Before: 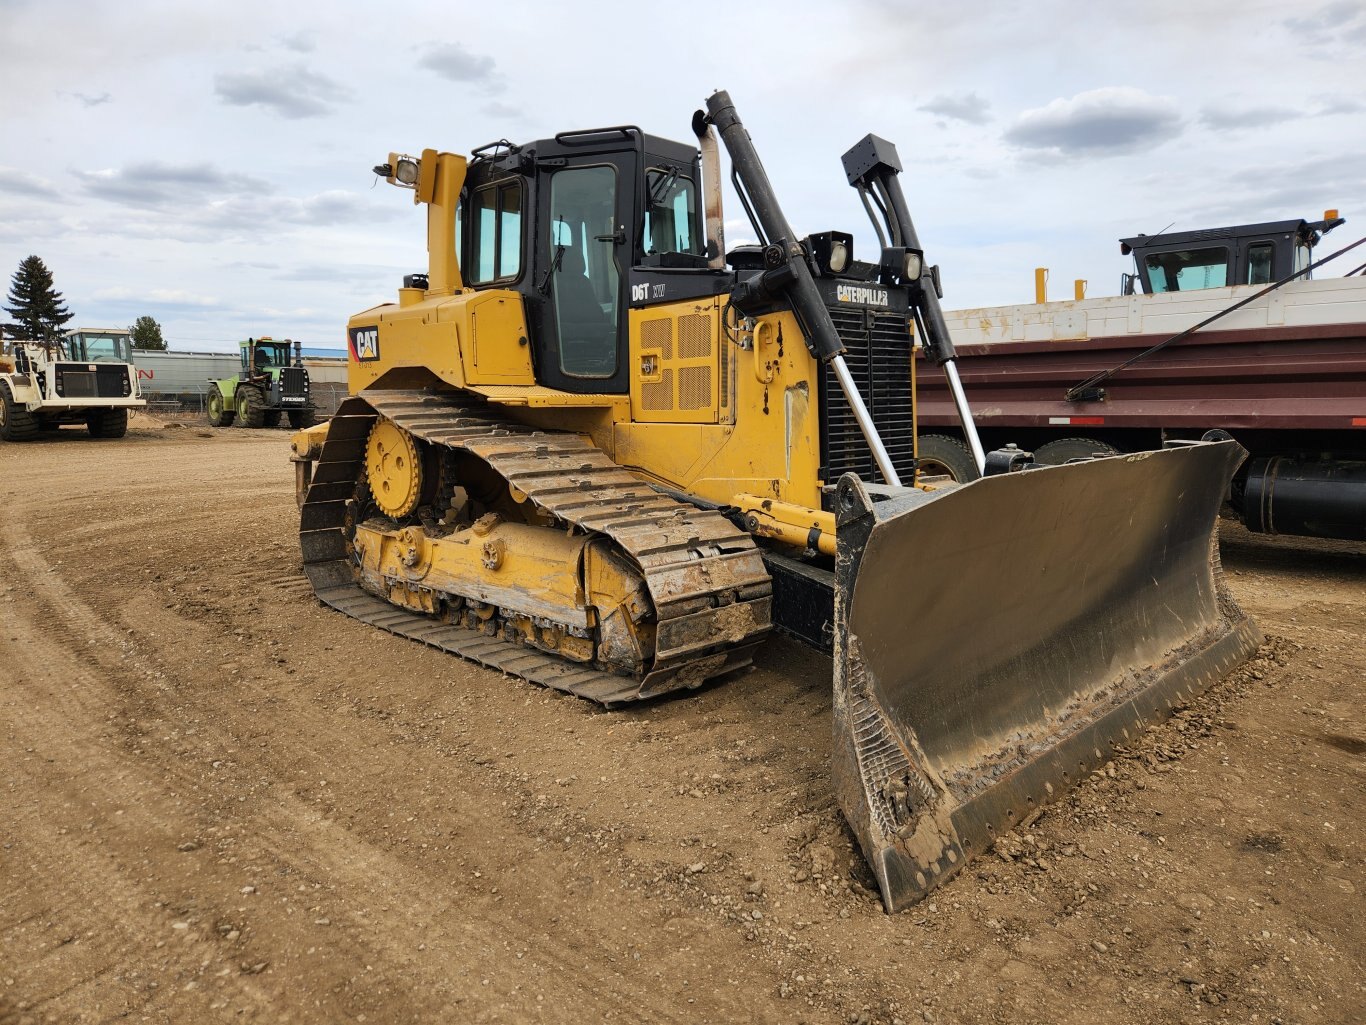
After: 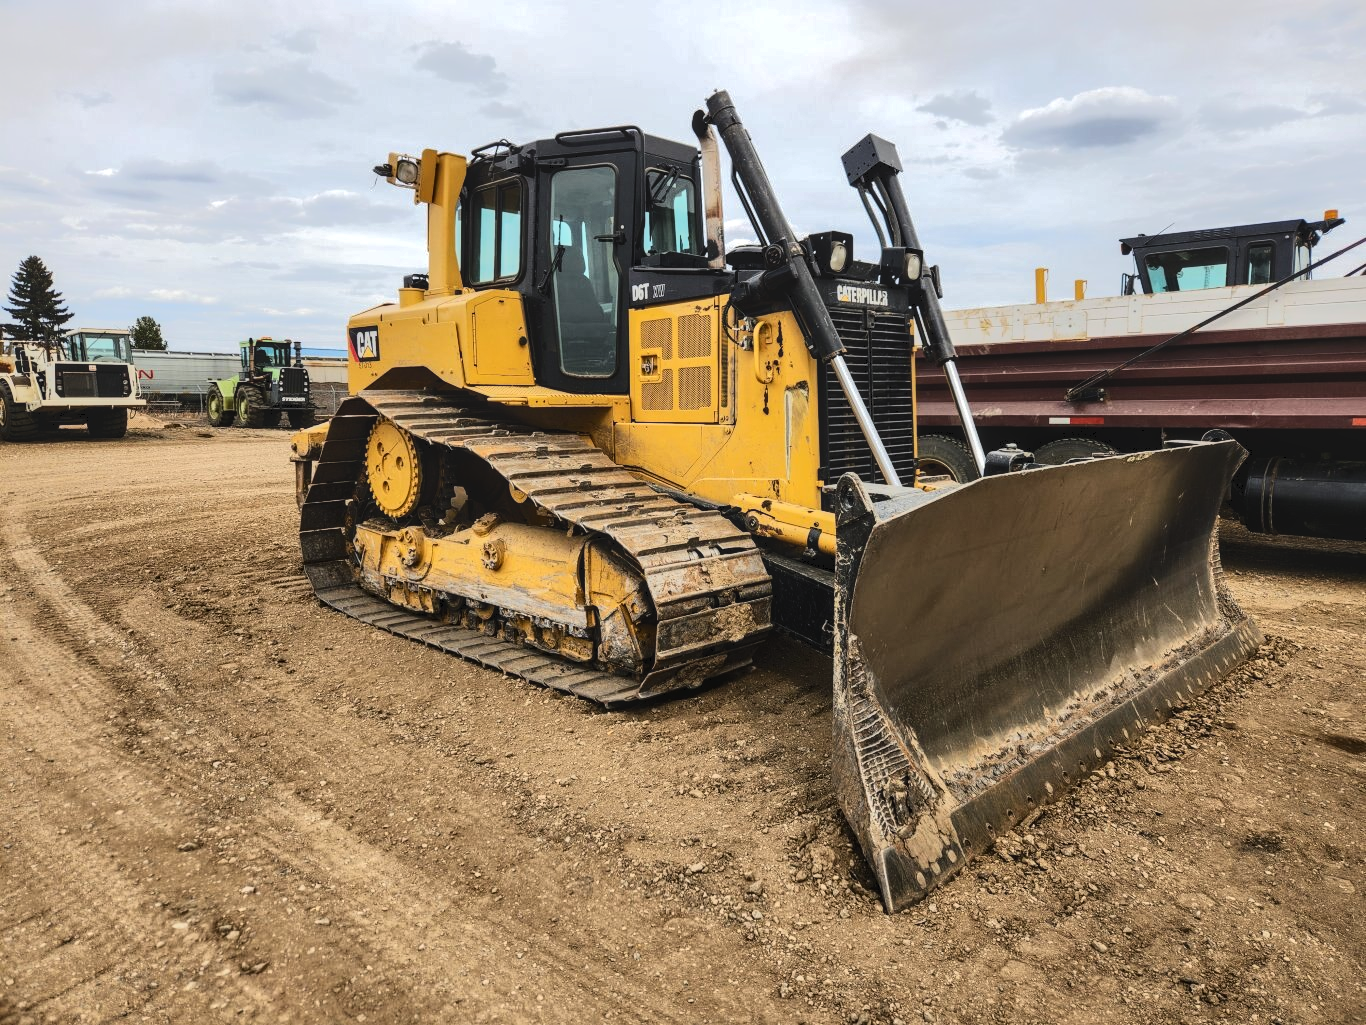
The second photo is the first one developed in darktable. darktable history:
local contrast: on, module defaults
tone curve: curves: ch0 [(0, 0) (0.003, 0.108) (0.011, 0.113) (0.025, 0.113) (0.044, 0.121) (0.069, 0.132) (0.1, 0.145) (0.136, 0.158) (0.177, 0.182) (0.224, 0.215) (0.277, 0.27) (0.335, 0.341) (0.399, 0.424) (0.468, 0.528) (0.543, 0.622) (0.623, 0.721) (0.709, 0.79) (0.801, 0.846) (0.898, 0.871) (1, 1)], color space Lab, independent channels, preserve colors none
shadows and highlights: shadows 25.81, white point adjustment -3.14, highlights -29.86
levels: levels [0.062, 0.494, 0.925]
